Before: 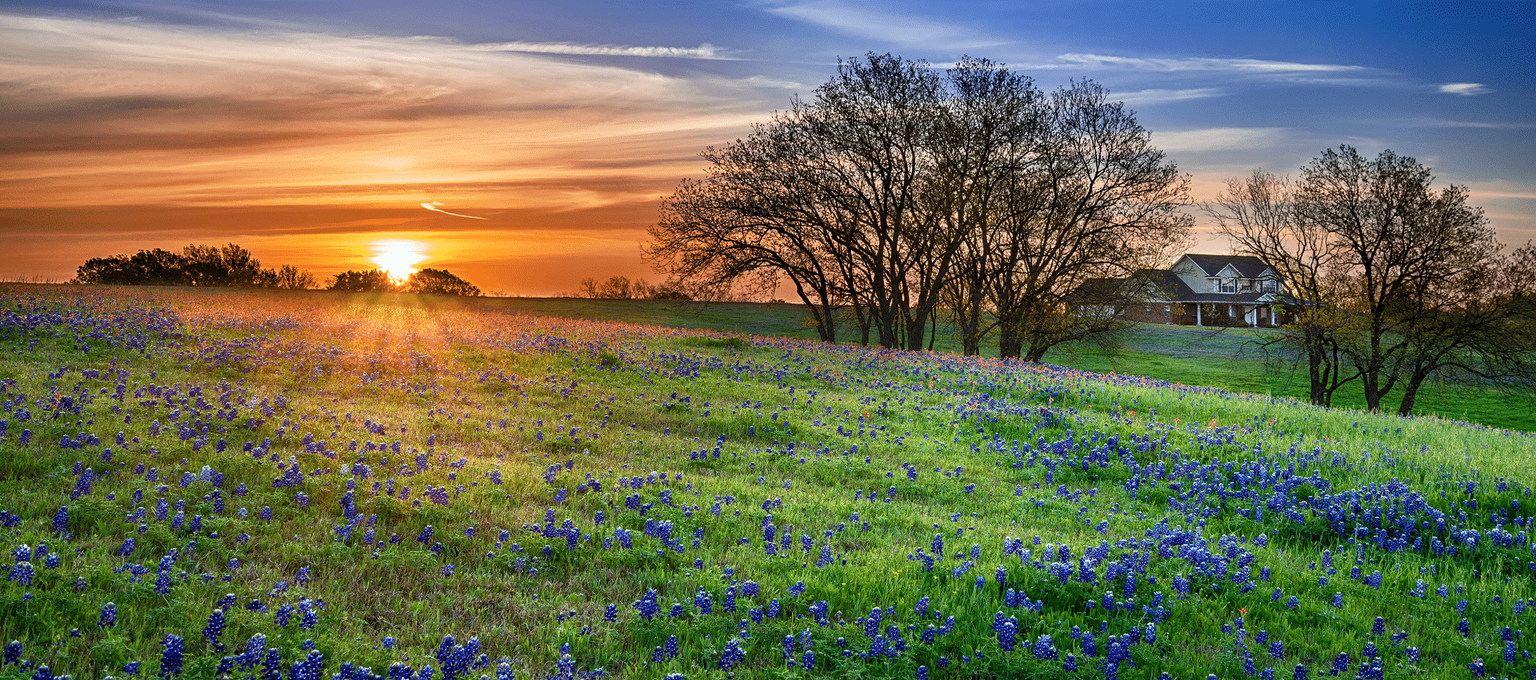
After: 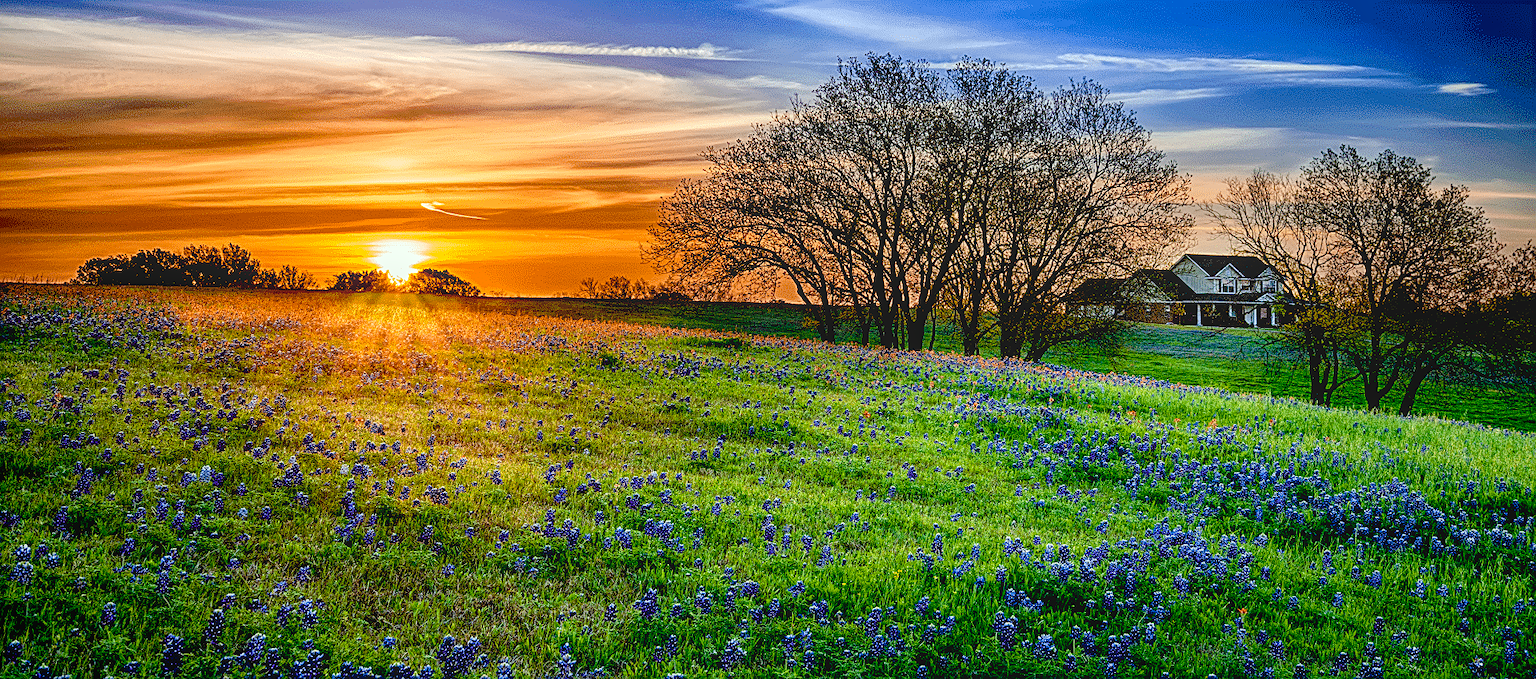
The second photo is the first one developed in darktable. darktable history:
color correction: highlights a* -2.59, highlights b* 2.42
sharpen: on, module defaults
exposure: black level correction 0.049, exposure 0.013 EV, compensate exposure bias true, compensate highlight preservation false
crop: bottom 0.056%
local contrast: highlights 66%, shadows 35%, detail 167%, midtone range 0.2
tone curve: curves: ch0 [(0, 0) (0.004, 0.001) (0.133, 0.112) (0.325, 0.362) (0.832, 0.893) (1, 1)], color space Lab, independent channels, preserve colors none
color balance rgb: perceptual saturation grading › global saturation 27.609%, perceptual saturation grading › highlights -25.63%, perceptual saturation grading › shadows 26.223%
